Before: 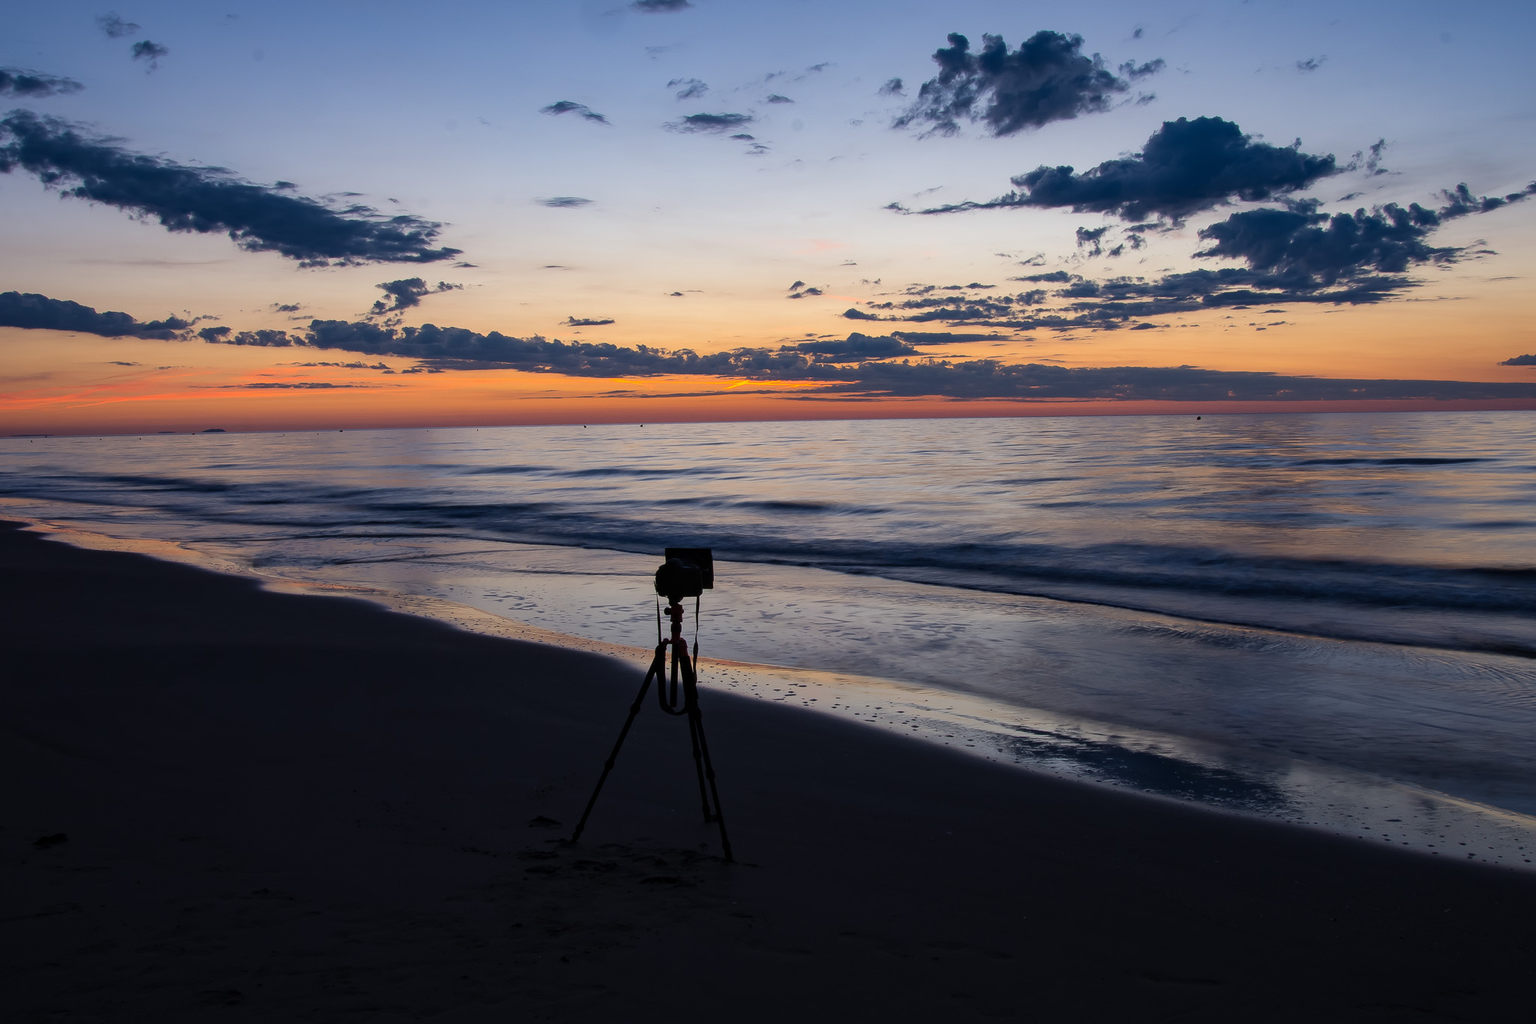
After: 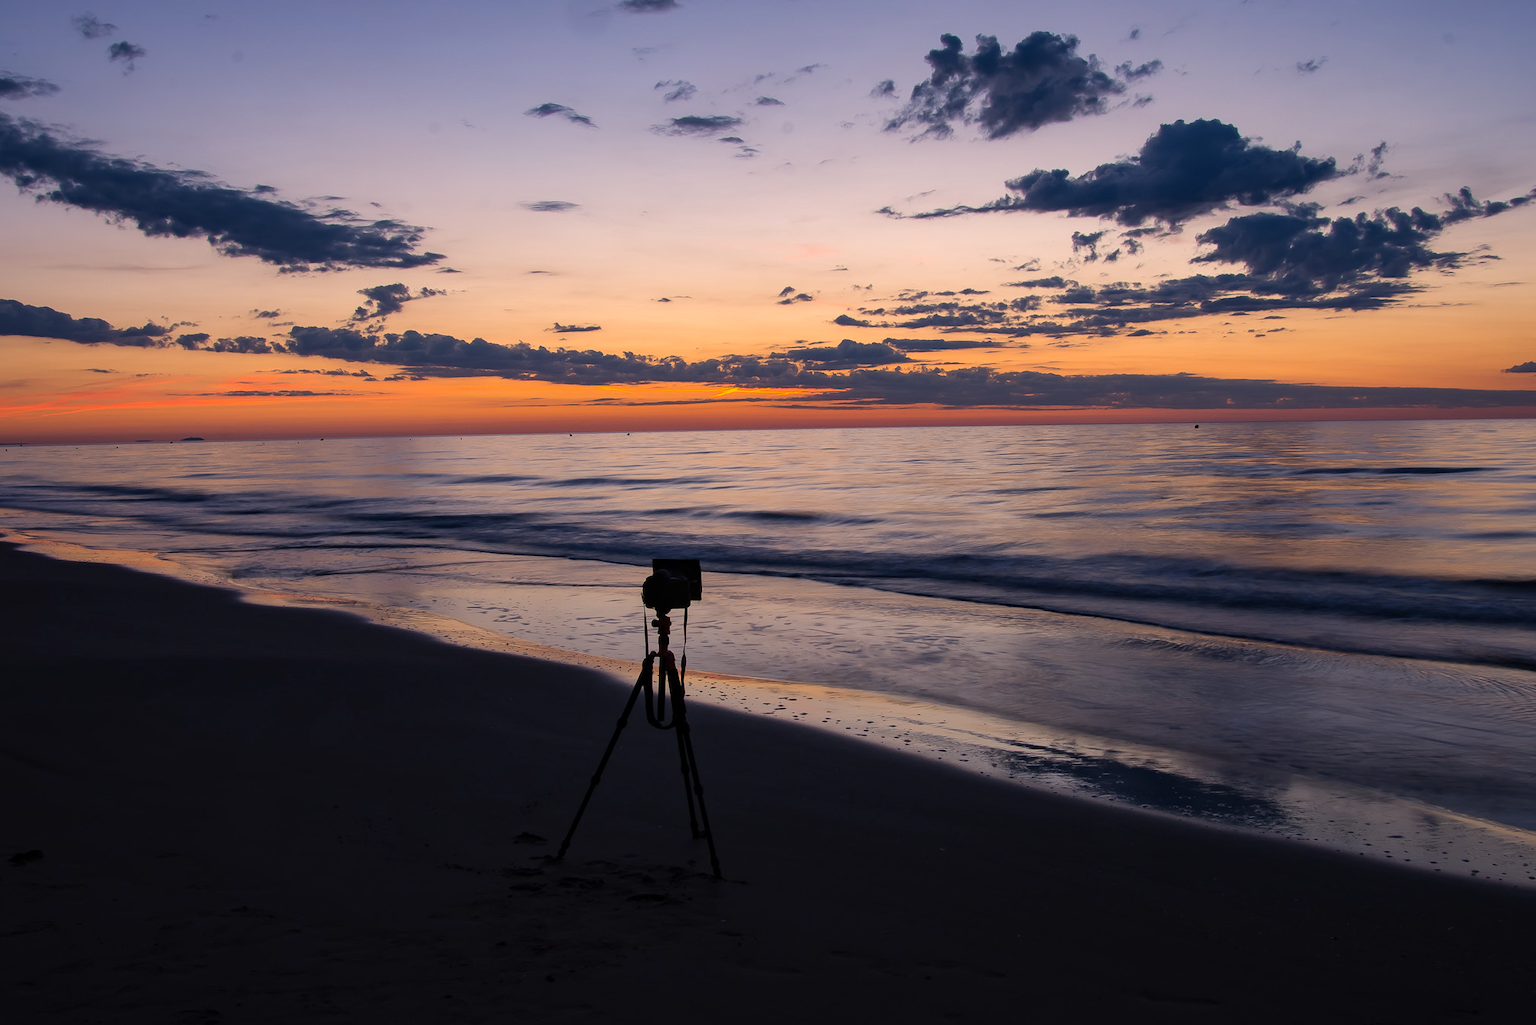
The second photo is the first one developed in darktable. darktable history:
crop: left 1.68%, right 0.266%, bottom 1.738%
color correction: highlights a* 11.32, highlights b* 11.53
